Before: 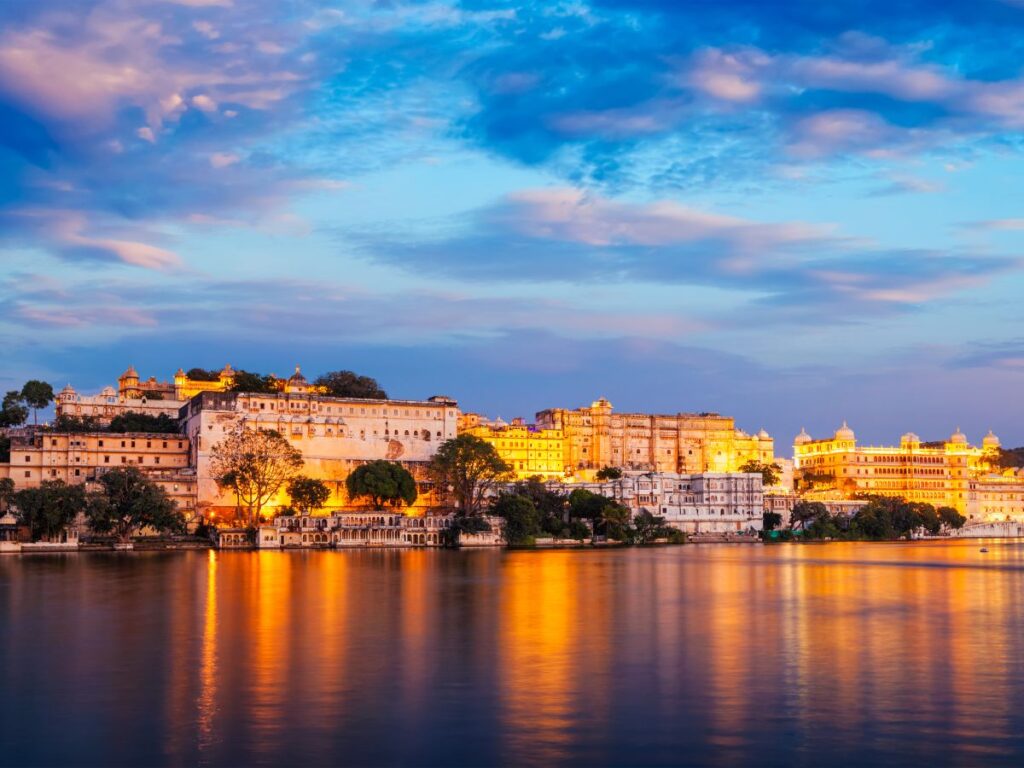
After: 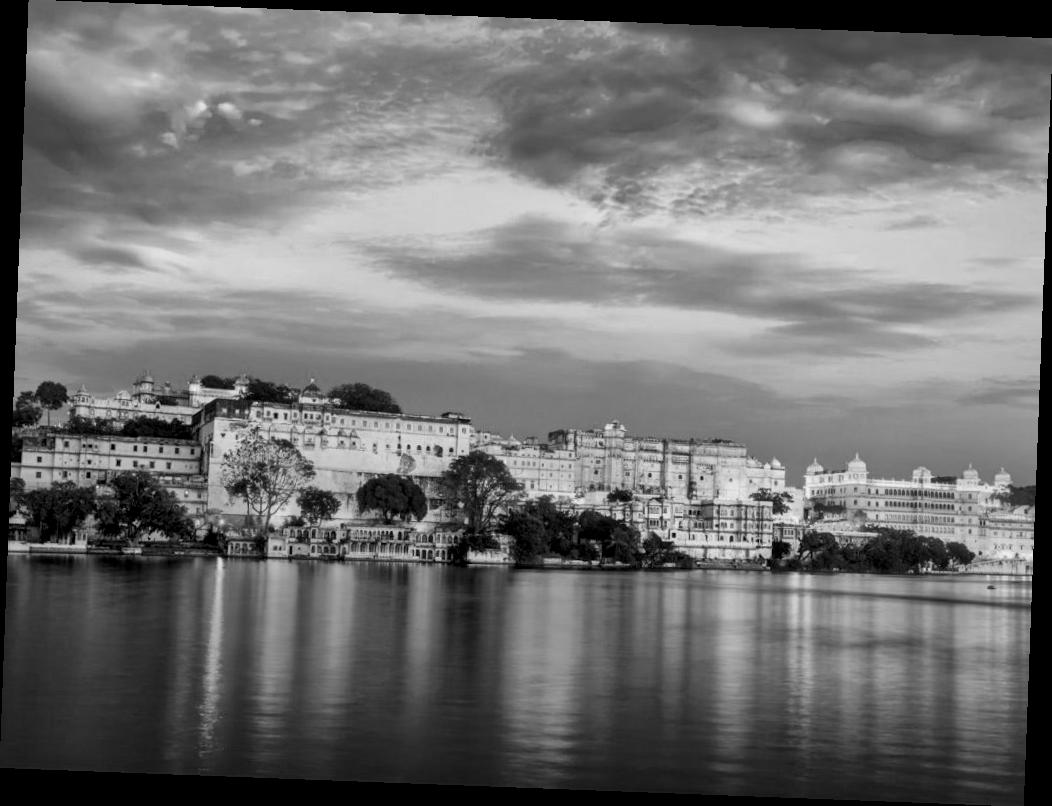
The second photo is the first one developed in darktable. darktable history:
contrast brightness saturation: saturation 0.13
monochrome: on, module defaults
local contrast: mode bilateral grid, contrast 20, coarseness 50, detail 171%, midtone range 0.2
color correction: highlights a* 1.59, highlights b* -1.7, saturation 2.48
rotate and perspective: rotation 2.17°, automatic cropping off
